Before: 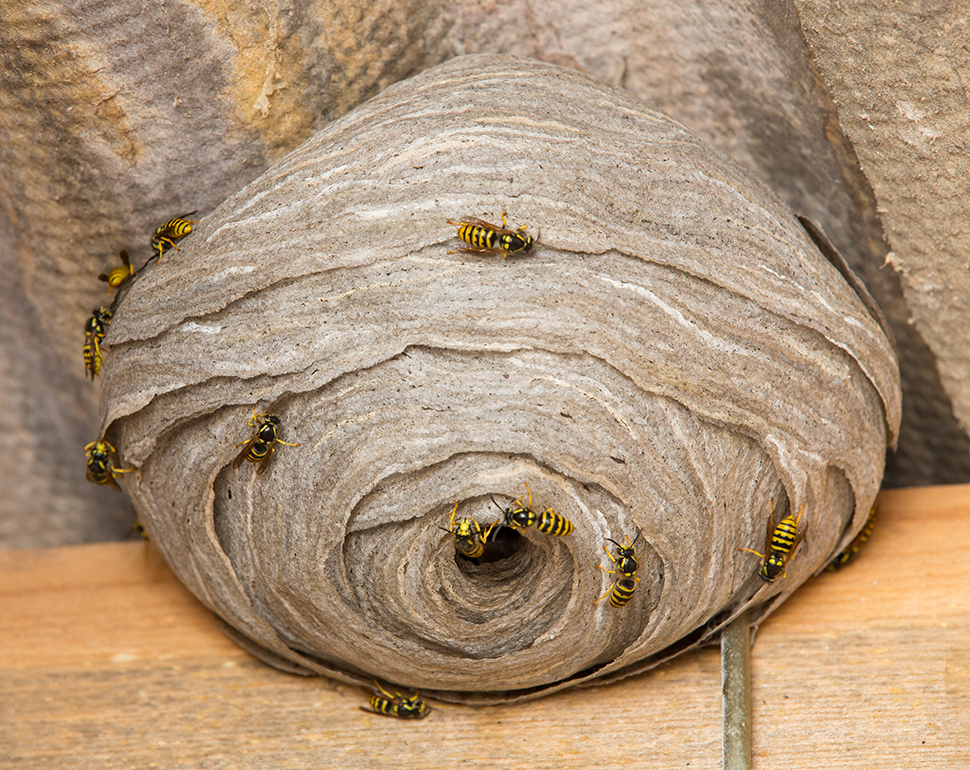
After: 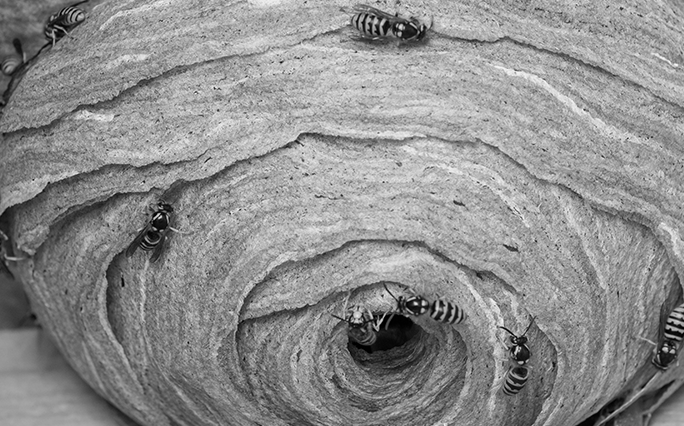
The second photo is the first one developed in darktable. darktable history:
color calibration: output gray [0.31, 0.36, 0.33, 0], gray › normalize channels true, illuminant same as pipeline (D50), adaptation XYZ, x 0.346, y 0.359, gamut compression 0
crop: left 11.123%, top 27.61%, right 18.3%, bottom 17.034%
